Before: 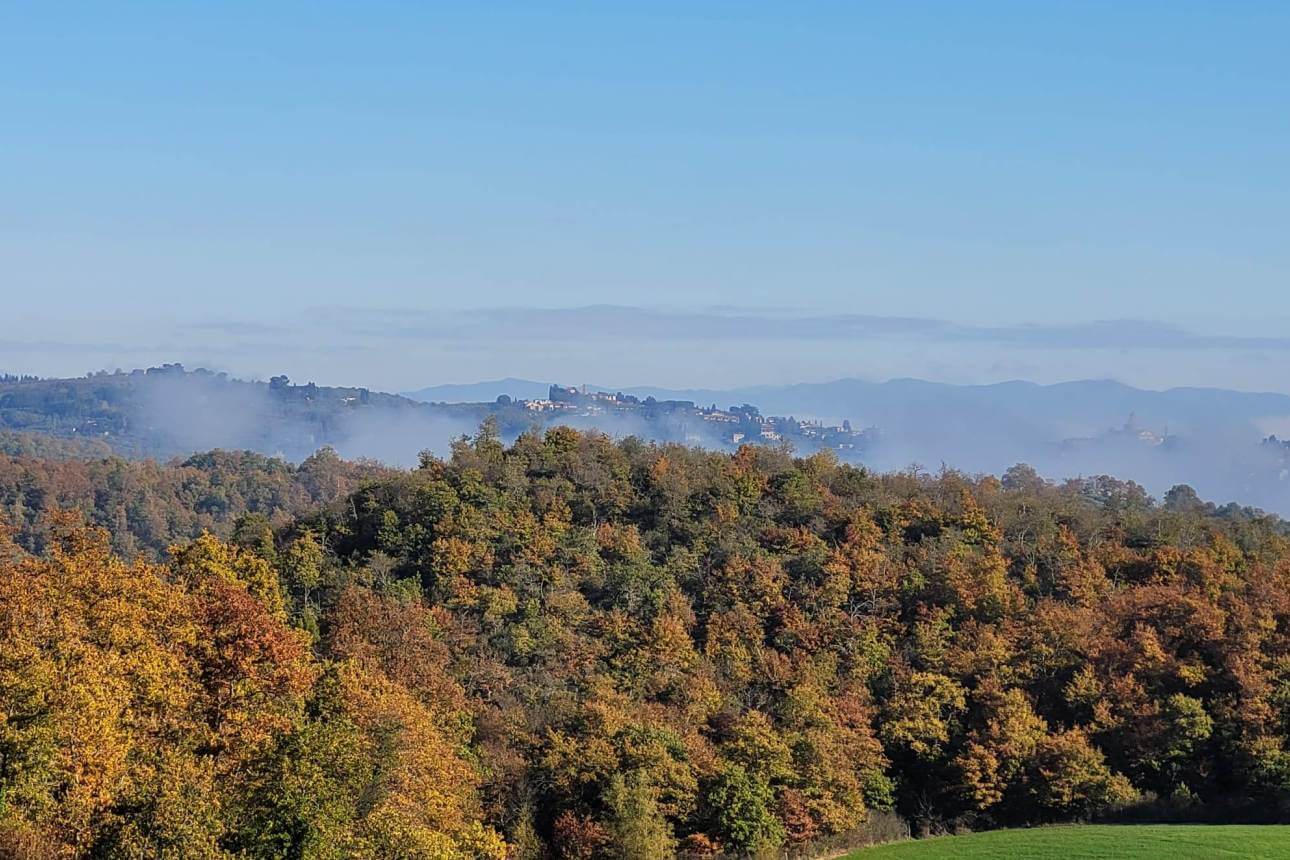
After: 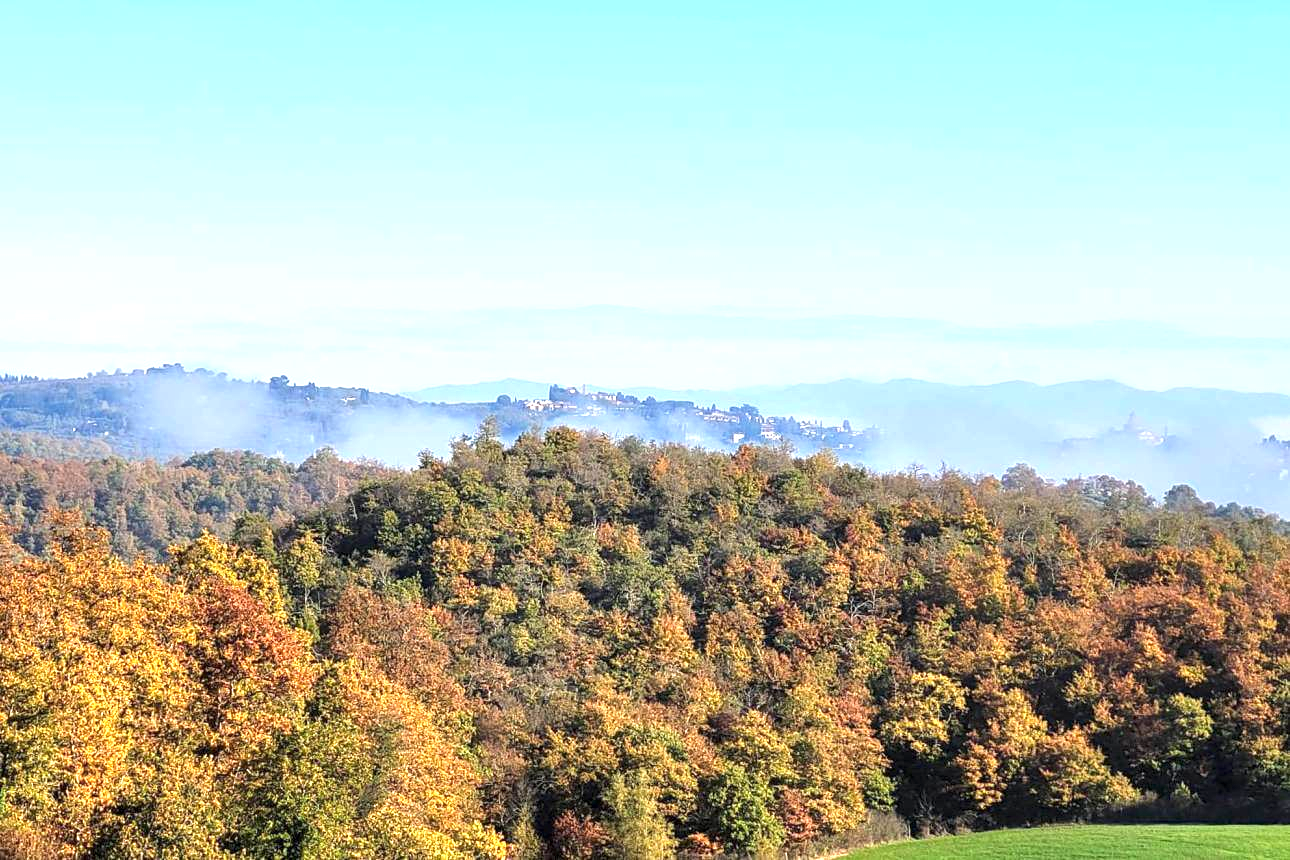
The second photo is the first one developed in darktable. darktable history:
exposure: black level correction 0, exposure 1.3 EV, compensate highlight preservation false
local contrast: highlights 100%, shadows 100%, detail 120%, midtone range 0.2
